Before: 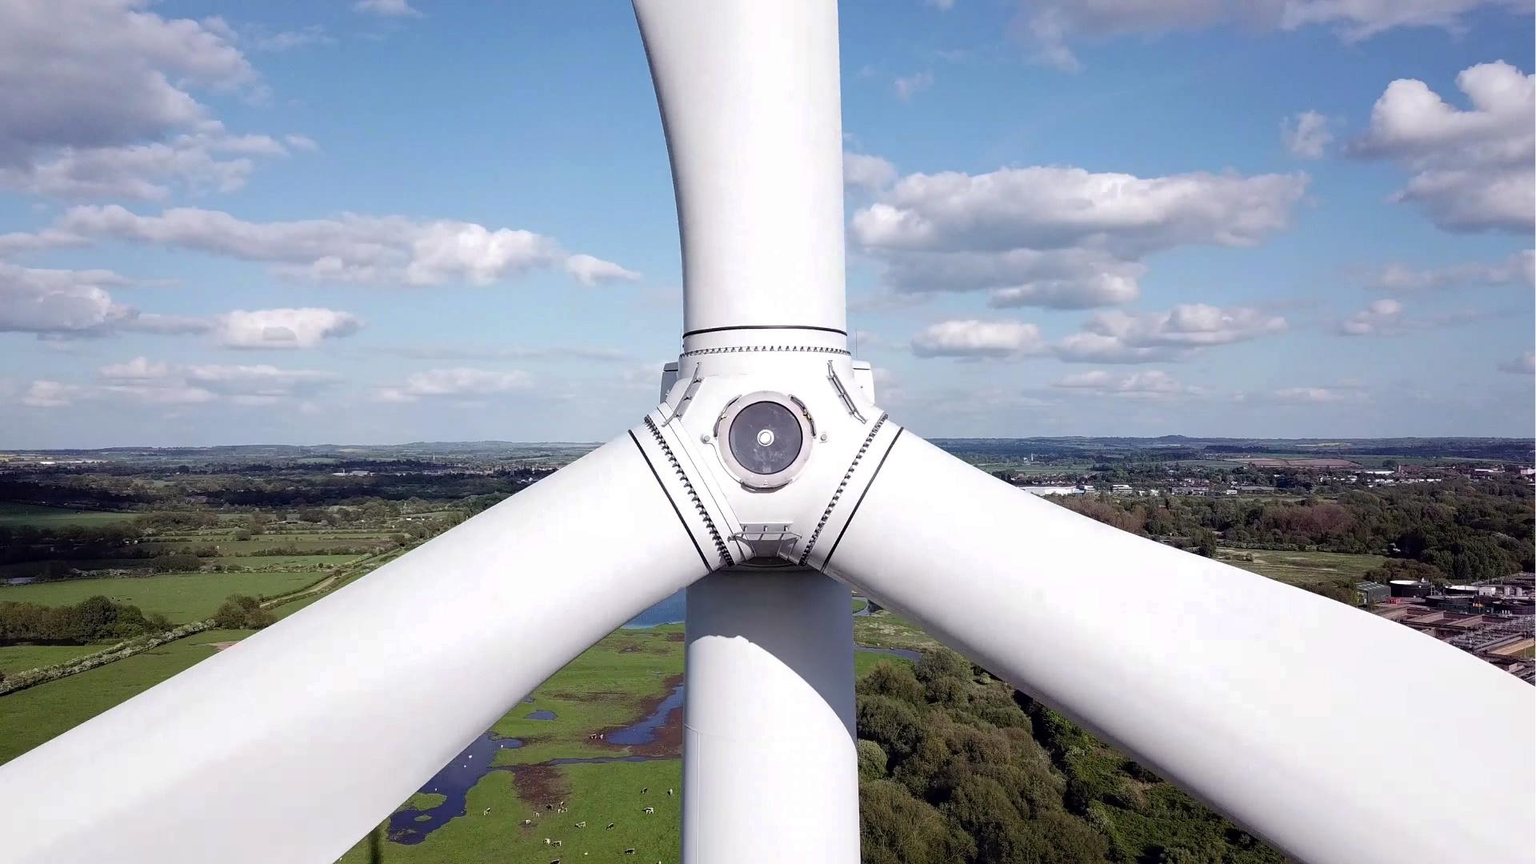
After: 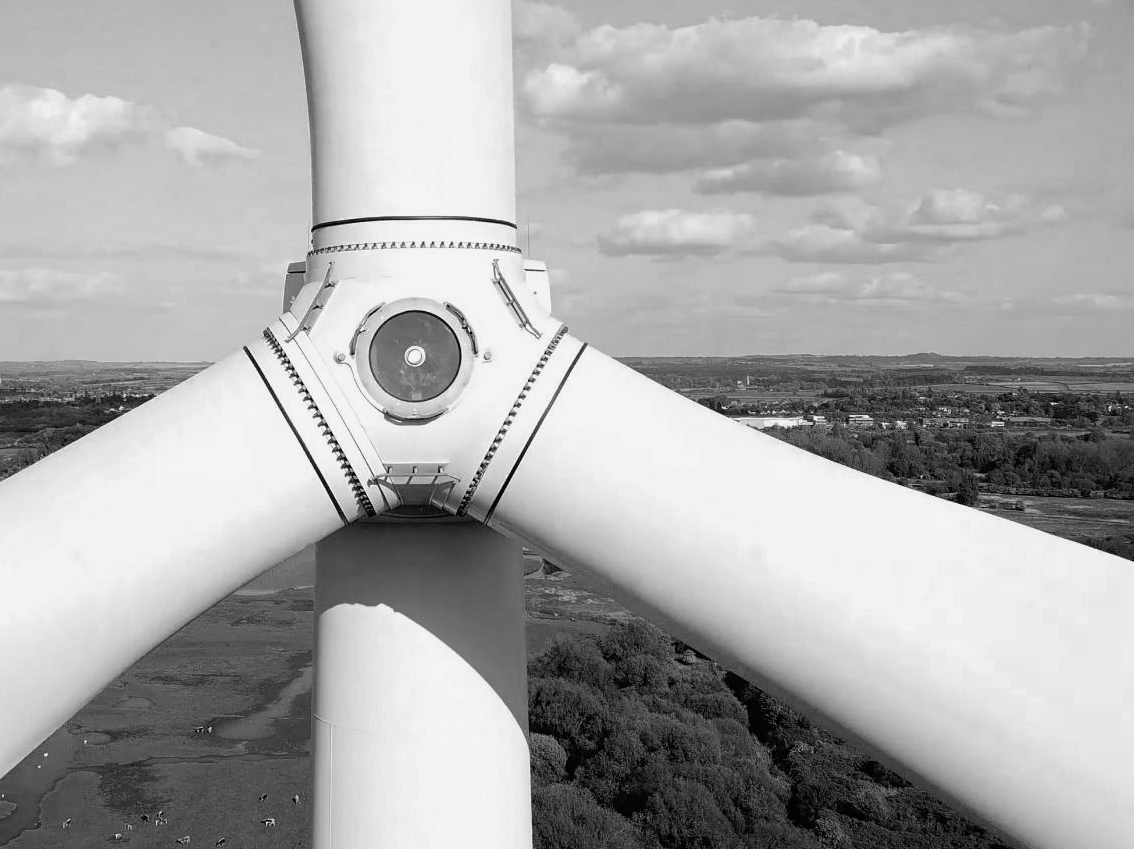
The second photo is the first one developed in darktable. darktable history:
color correction: saturation 1.1
crop and rotate: left 28.256%, top 17.734%, right 12.656%, bottom 3.573%
color calibration: output gray [0.246, 0.254, 0.501, 0], gray › normalize channels true, illuminant same as pipeline (D50), adaptation XYZ, x 0.346, y 0.359, gamut compression 0
